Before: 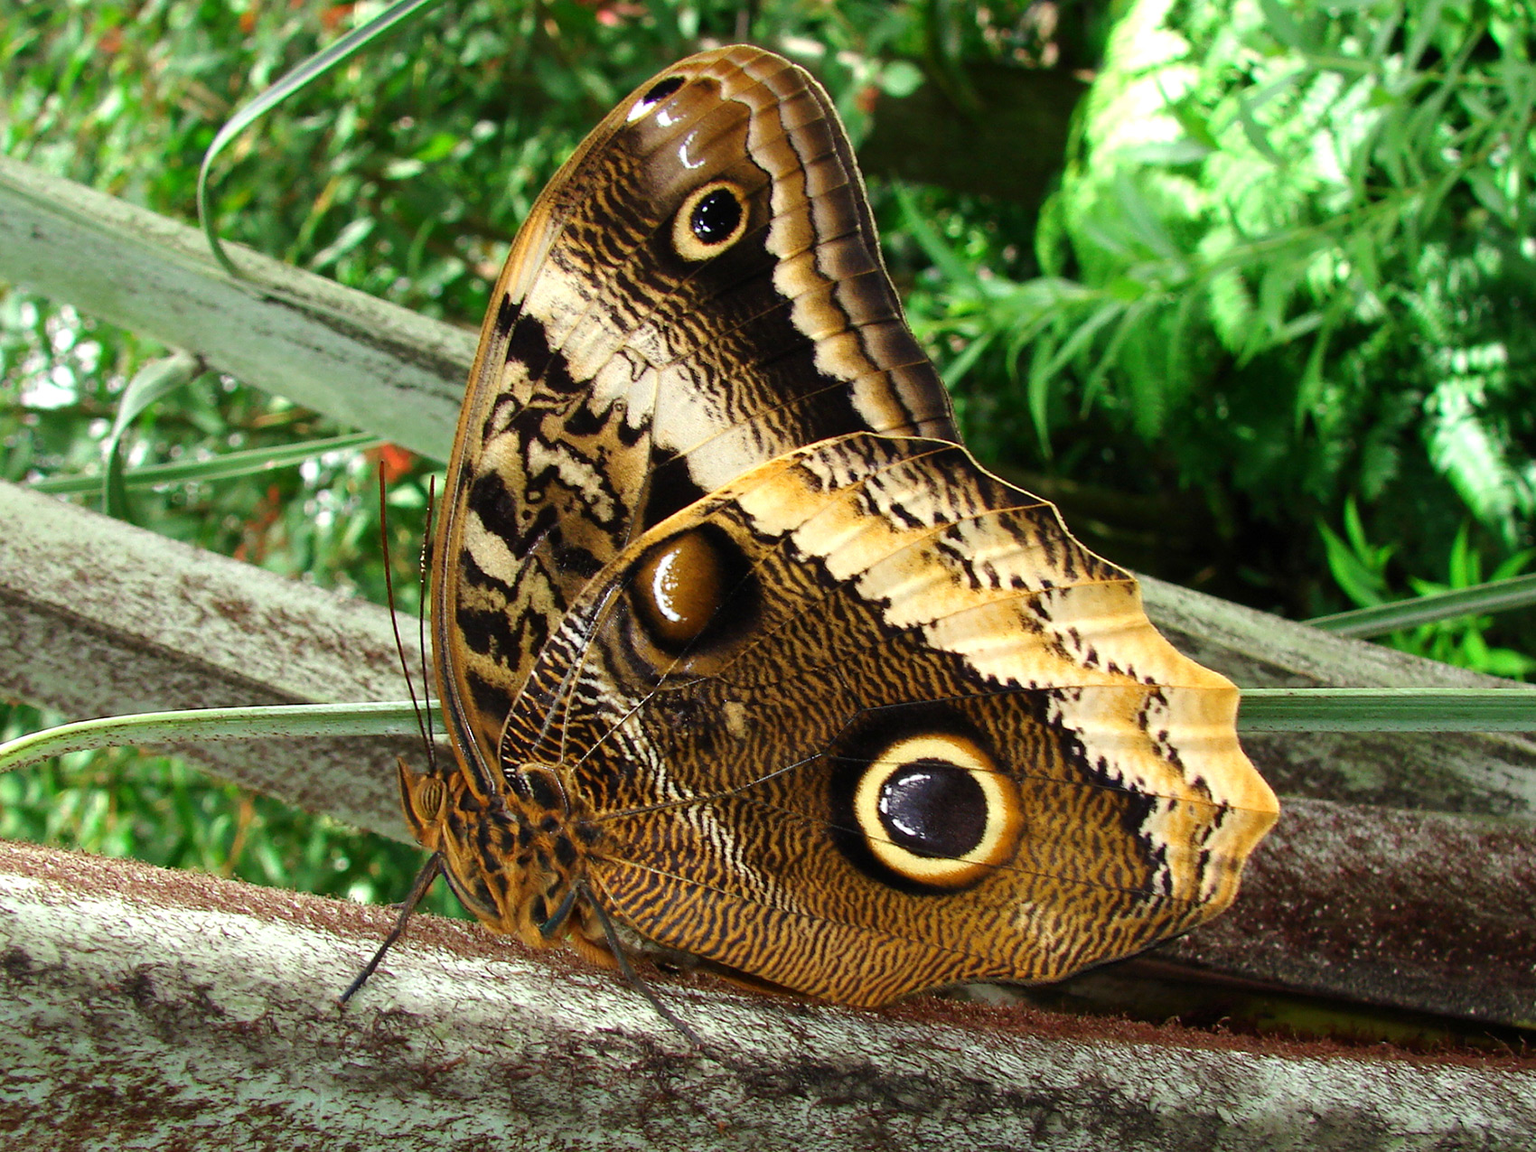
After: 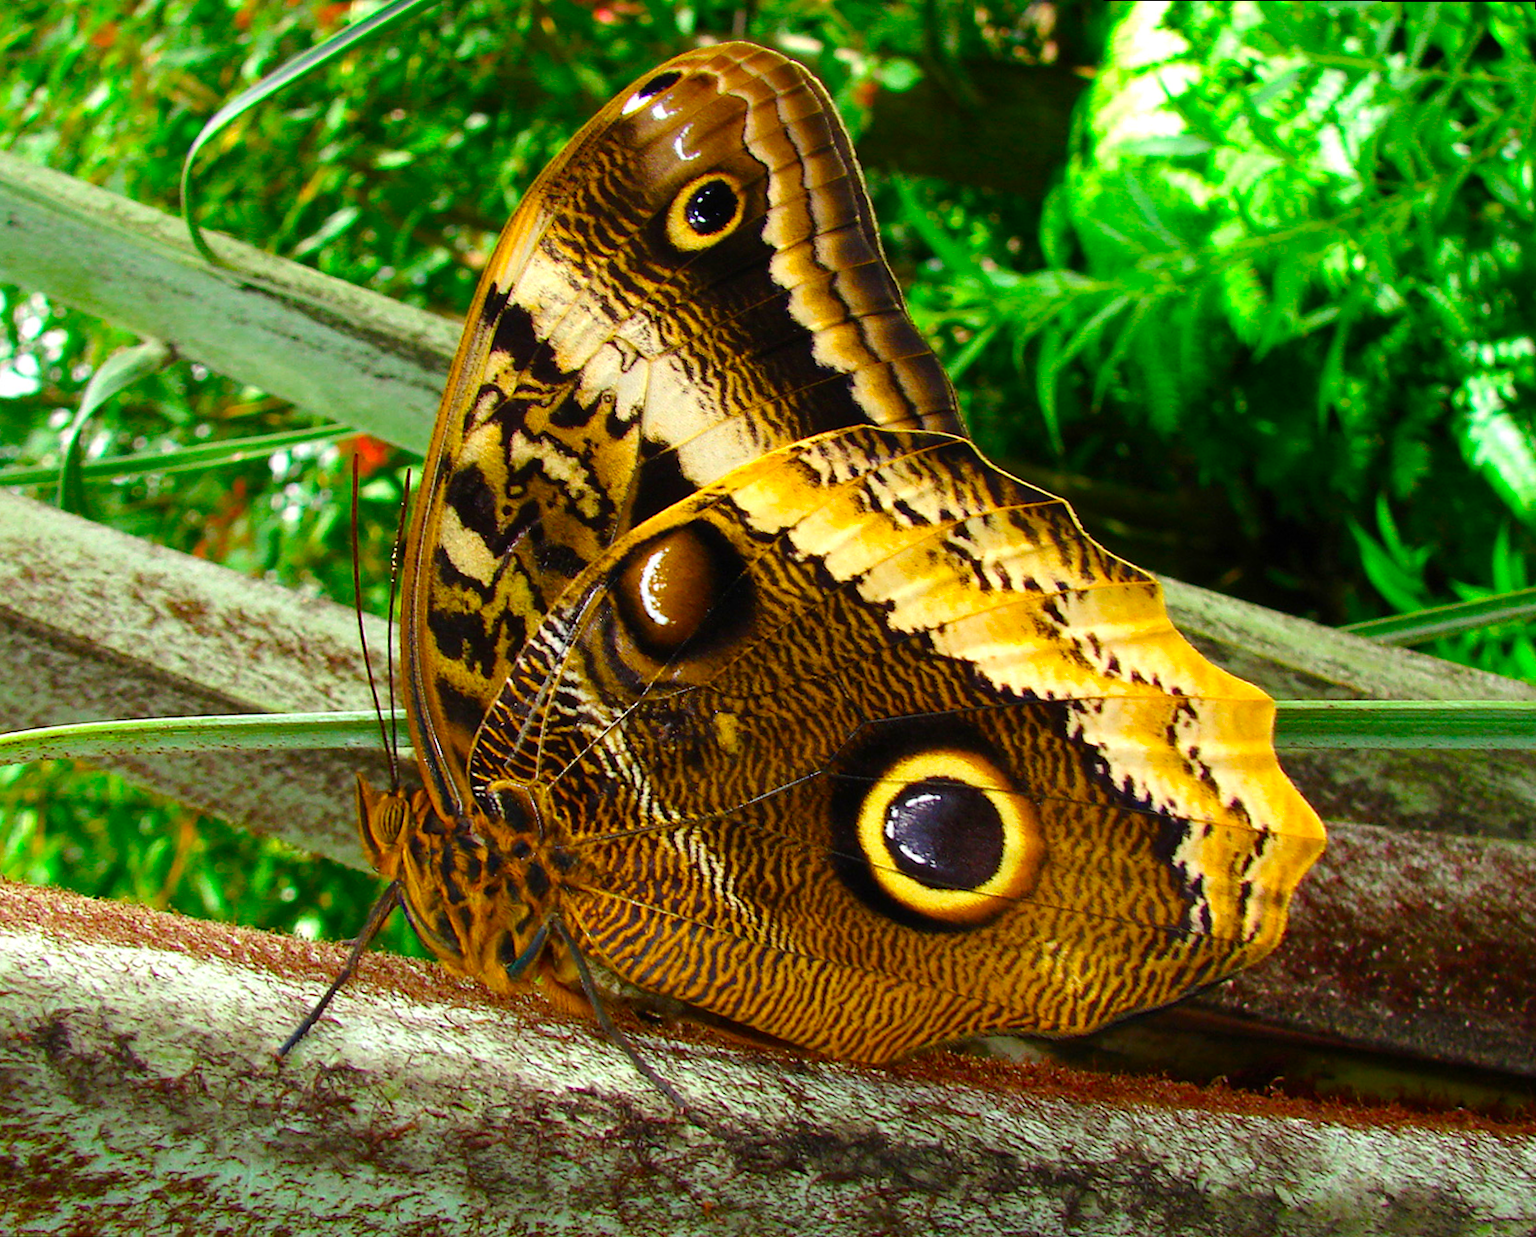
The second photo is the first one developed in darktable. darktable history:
contrast brightness saturation: contrast 0.04, saturation 0.16
rotate and perspective: rotation 0.215°, lens shift (vertical) -0.139, crop left 0.069, crop right 0.939, crop top 0.002, crop bottom 0.996
color balance rgb: linear chroma grading › global chroma 15%, perceptual saturation grading › global saturation 30%
